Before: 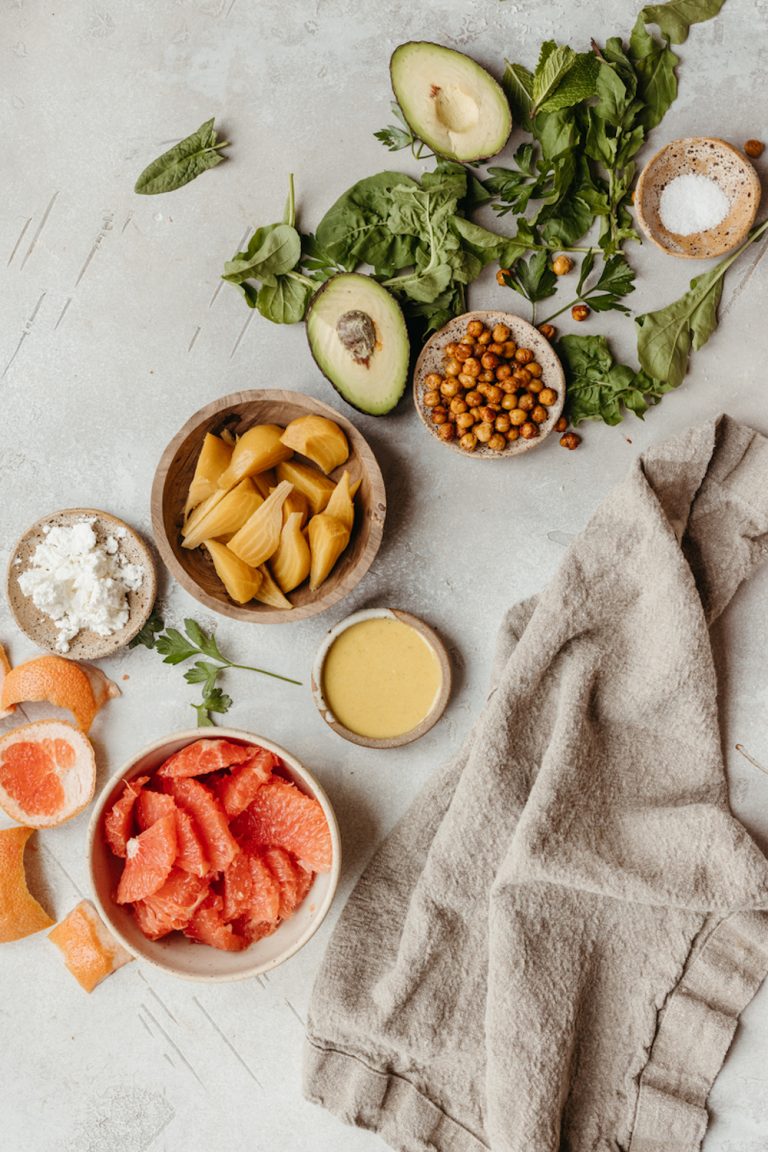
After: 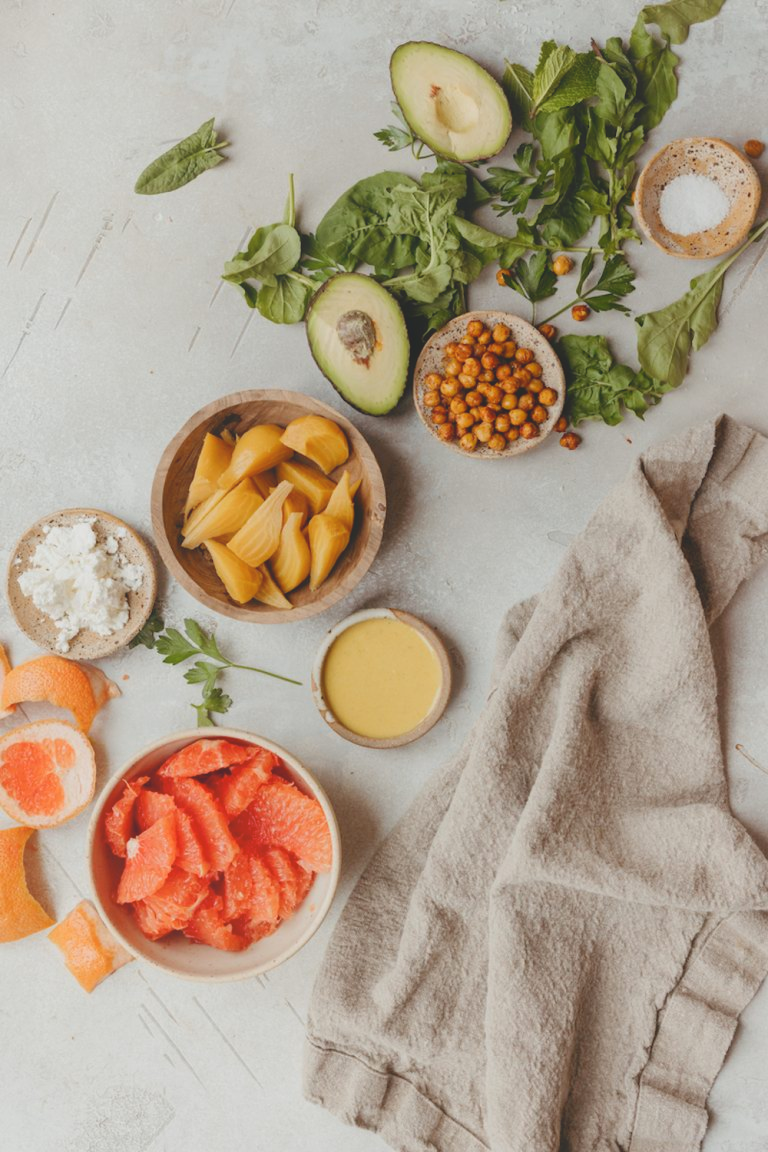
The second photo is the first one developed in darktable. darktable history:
local contrast: detail 69%
